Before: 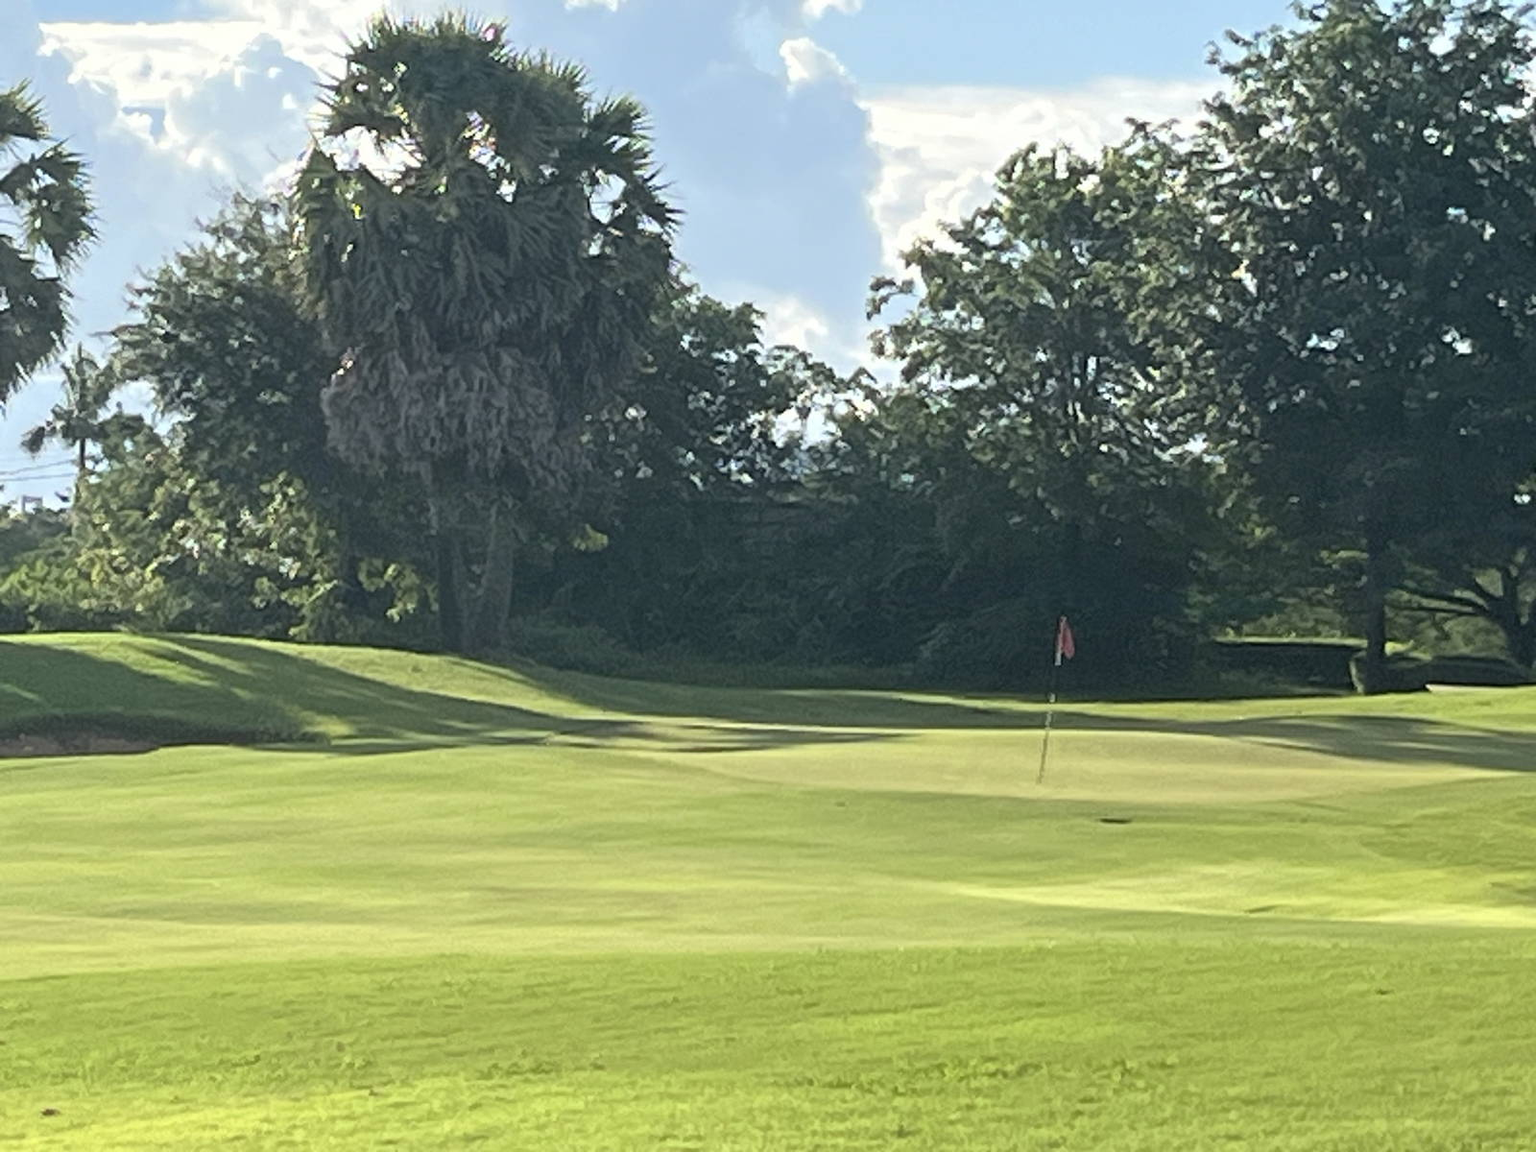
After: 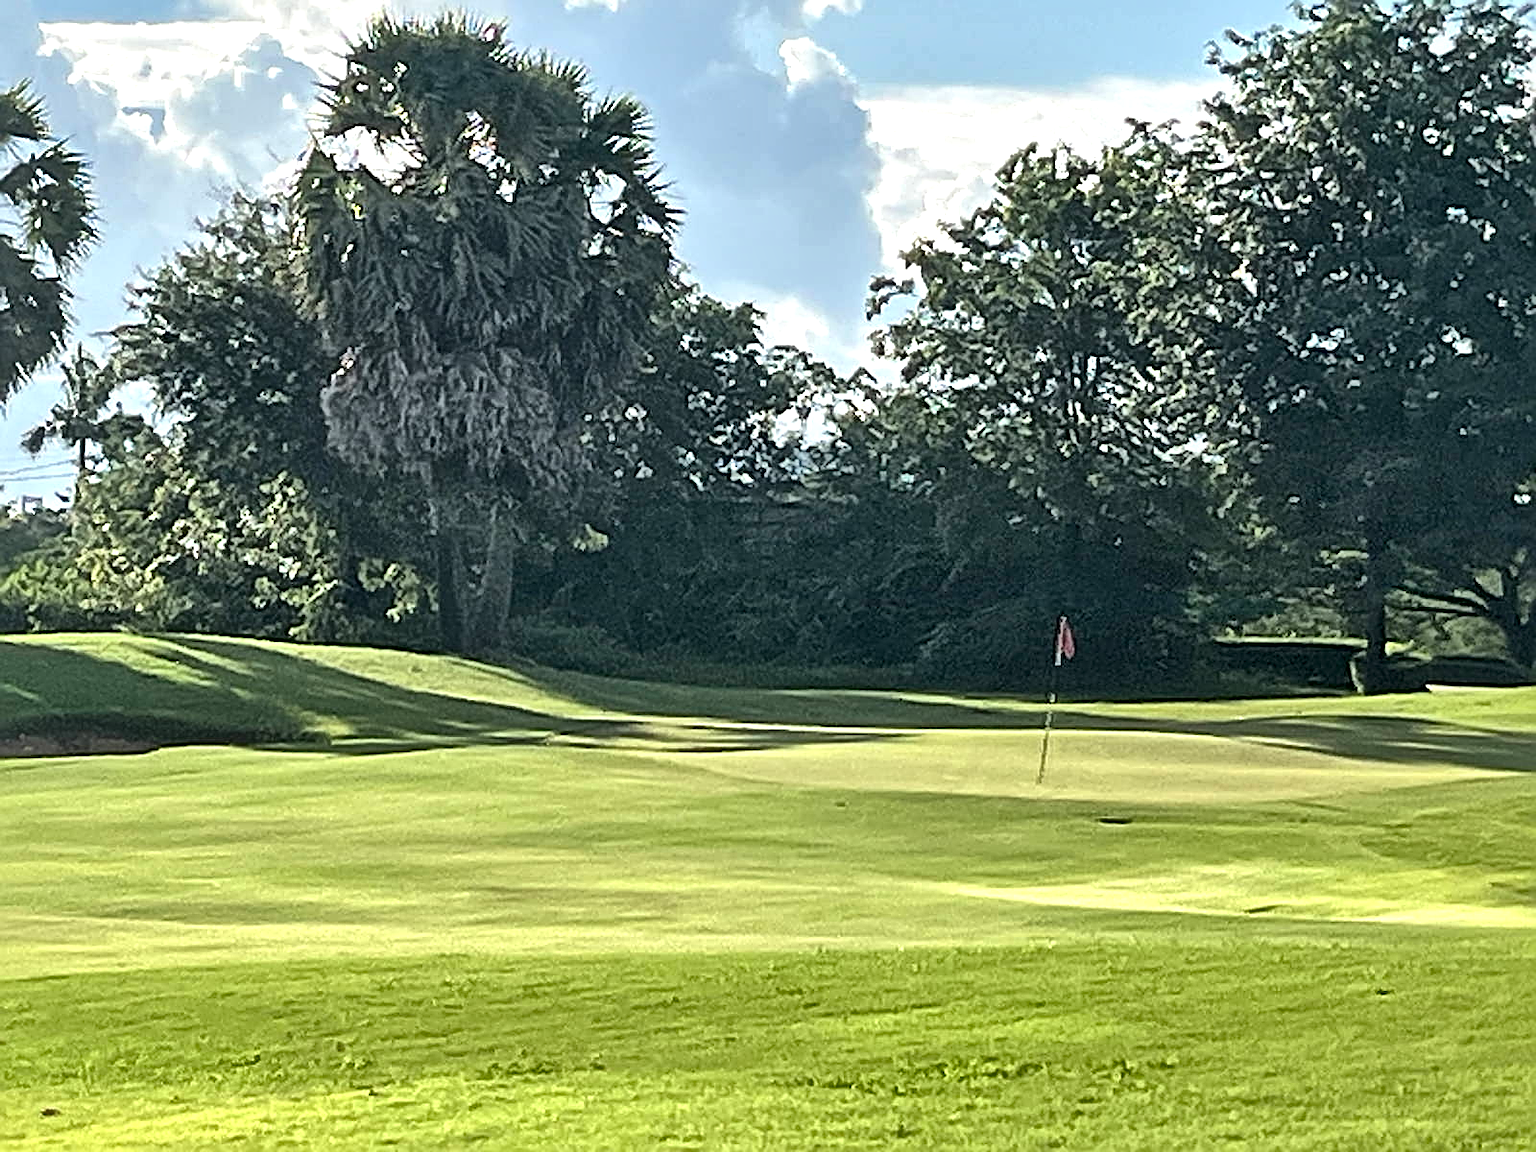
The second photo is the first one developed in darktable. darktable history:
sharpen: amount 1
local contrast: mode bilateral grid, contrast 44, coarseness 69, detail 214%, midtone range 0.2
